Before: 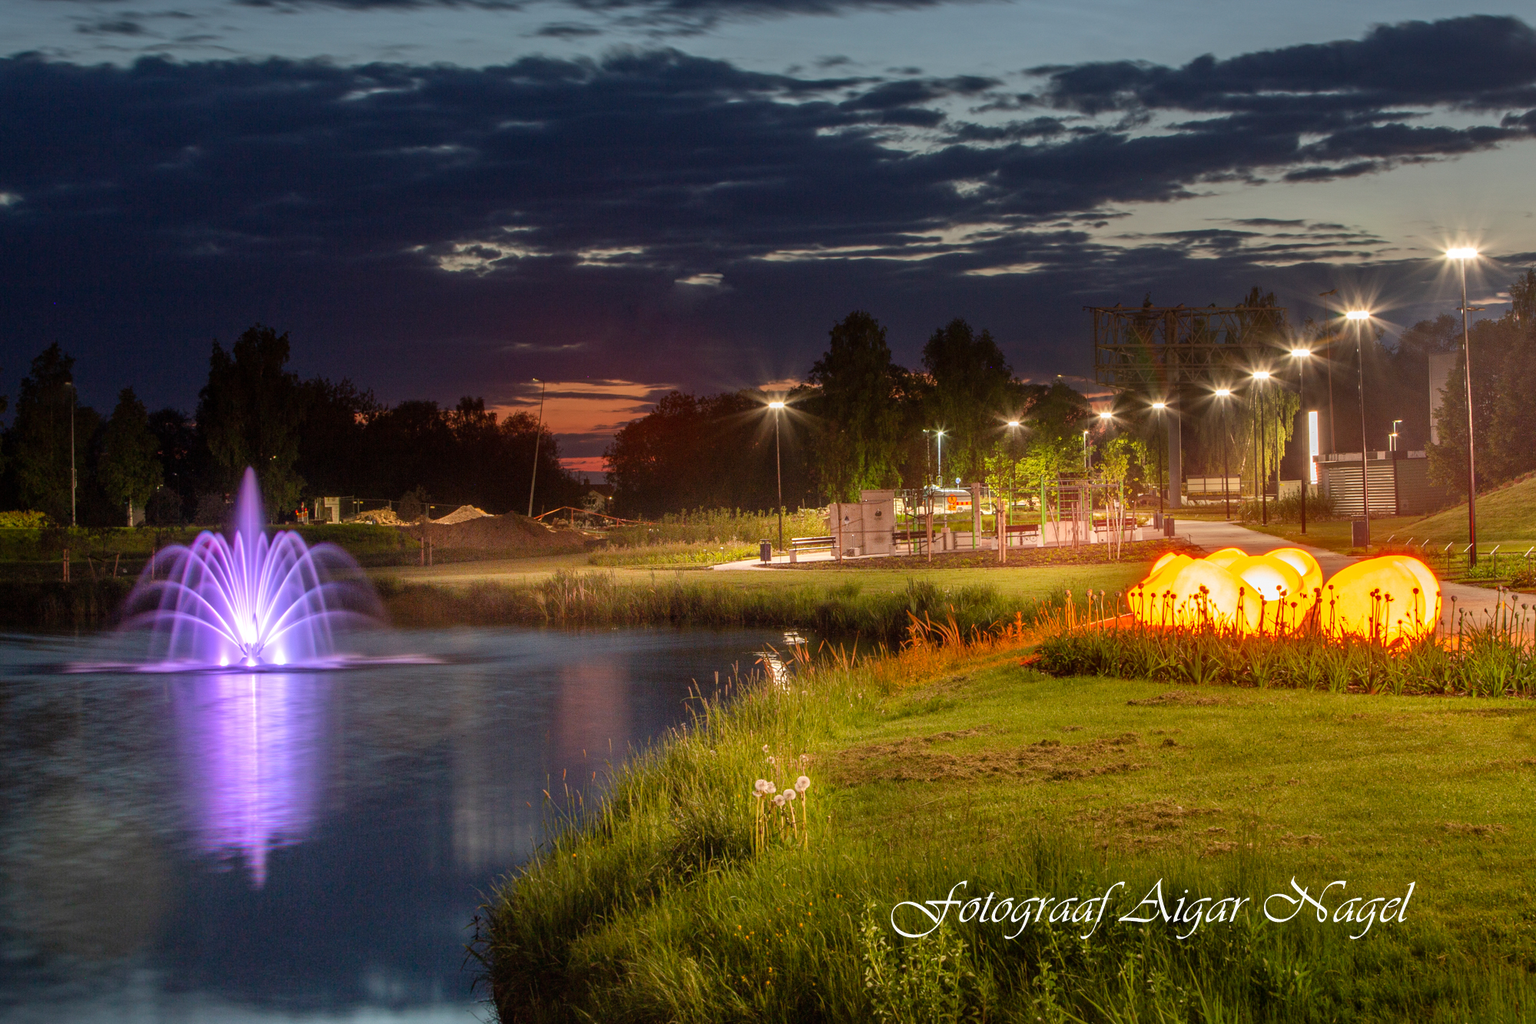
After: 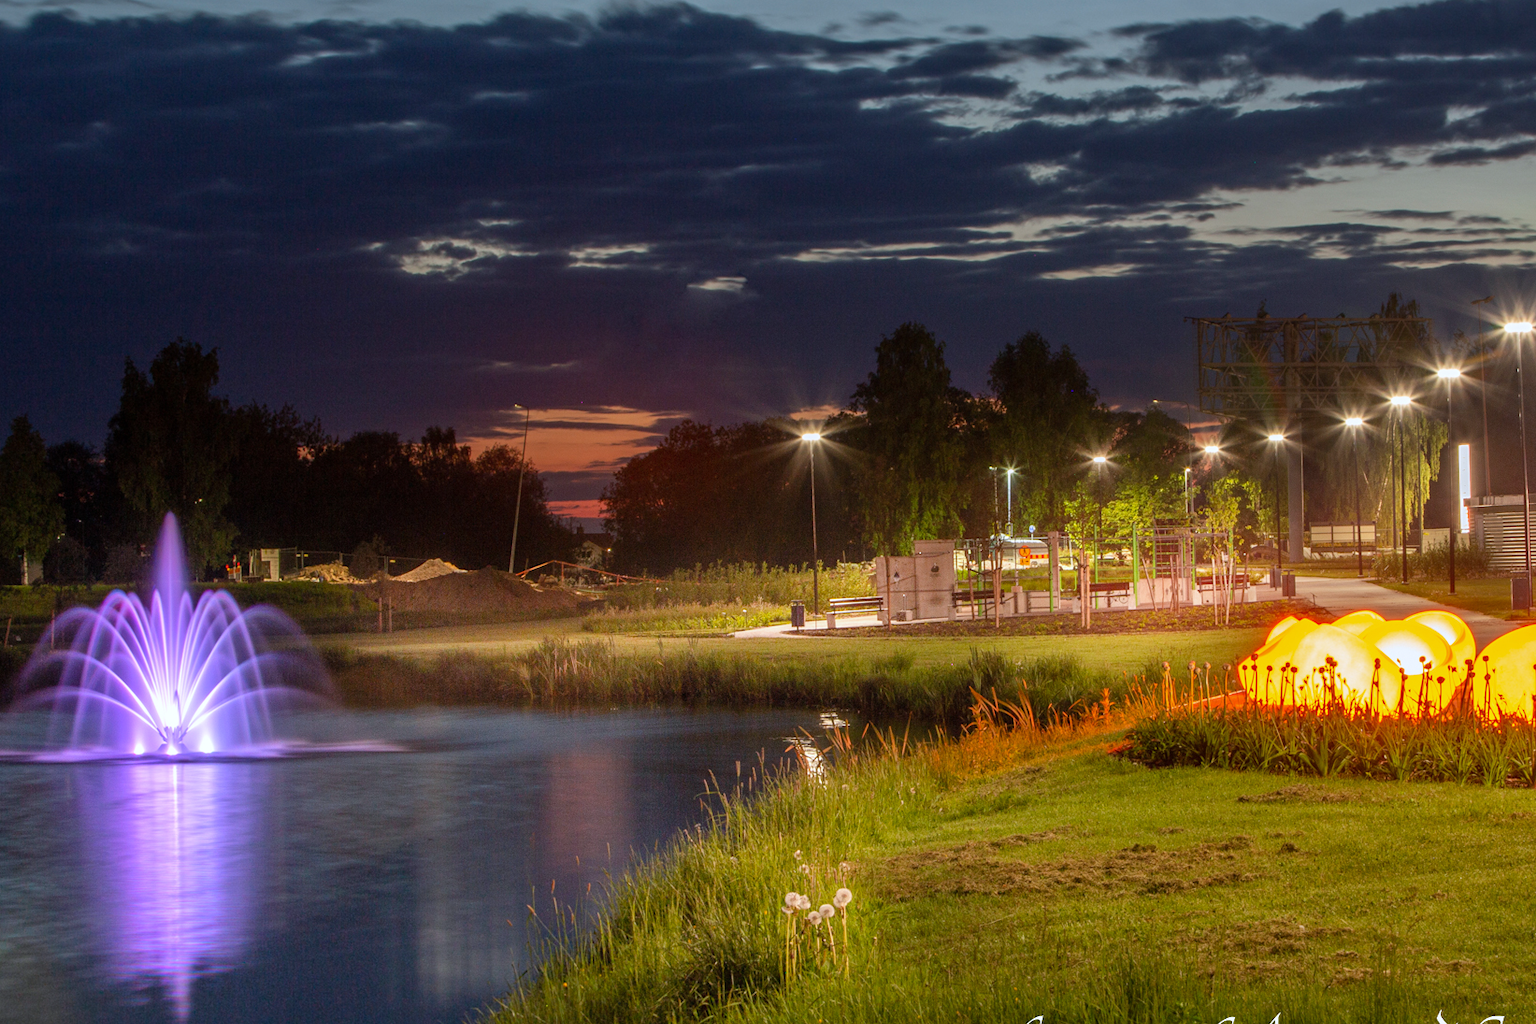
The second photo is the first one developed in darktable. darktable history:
crop and rotate: left 7.196%, top 4.574%, right 10.605%, bottom 13.178%
white balance: red 0.967, blue 1.049
